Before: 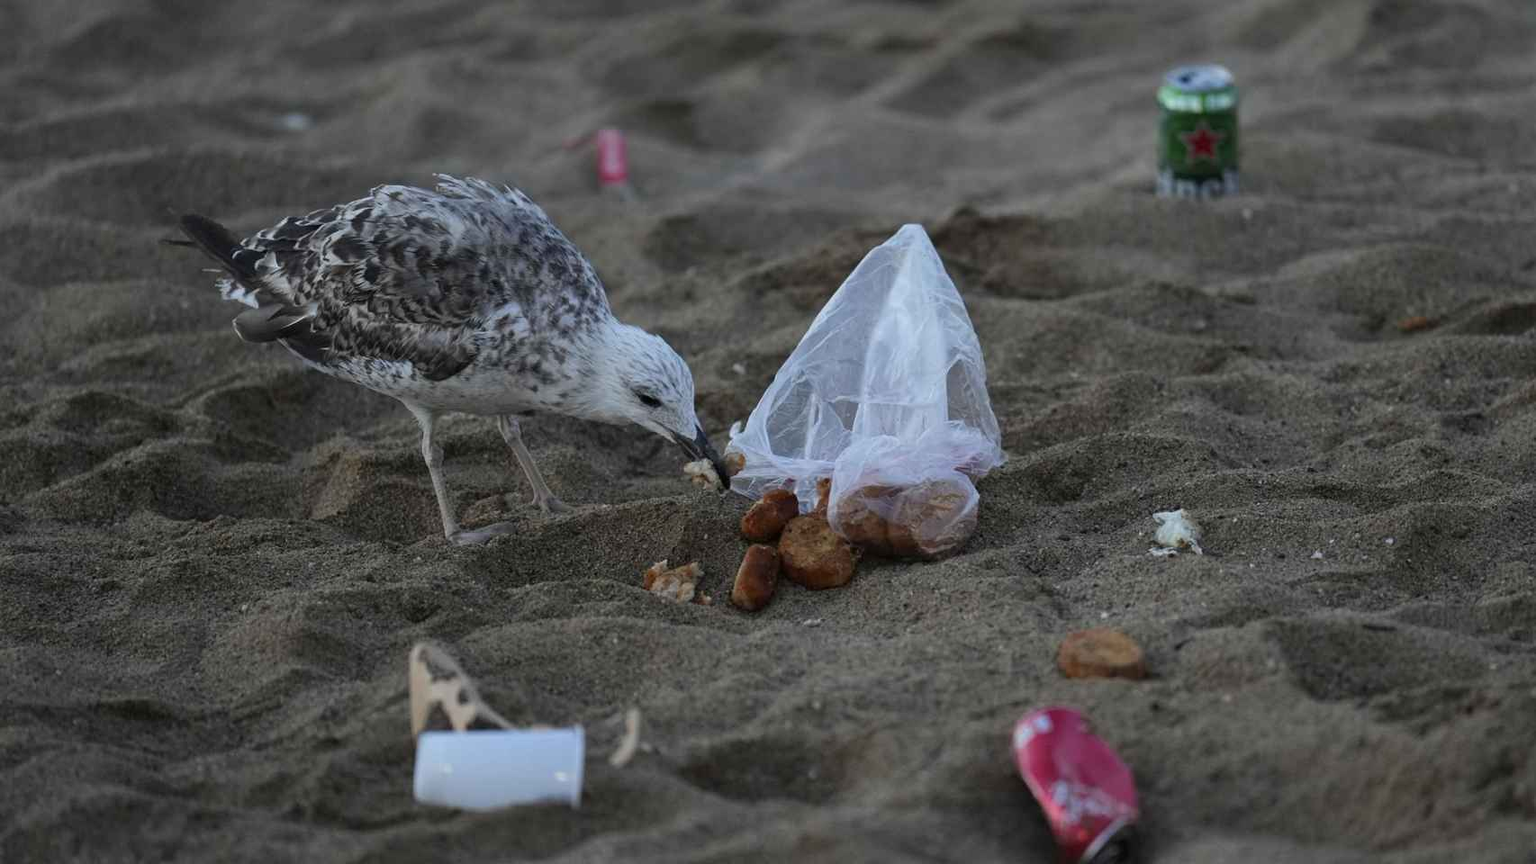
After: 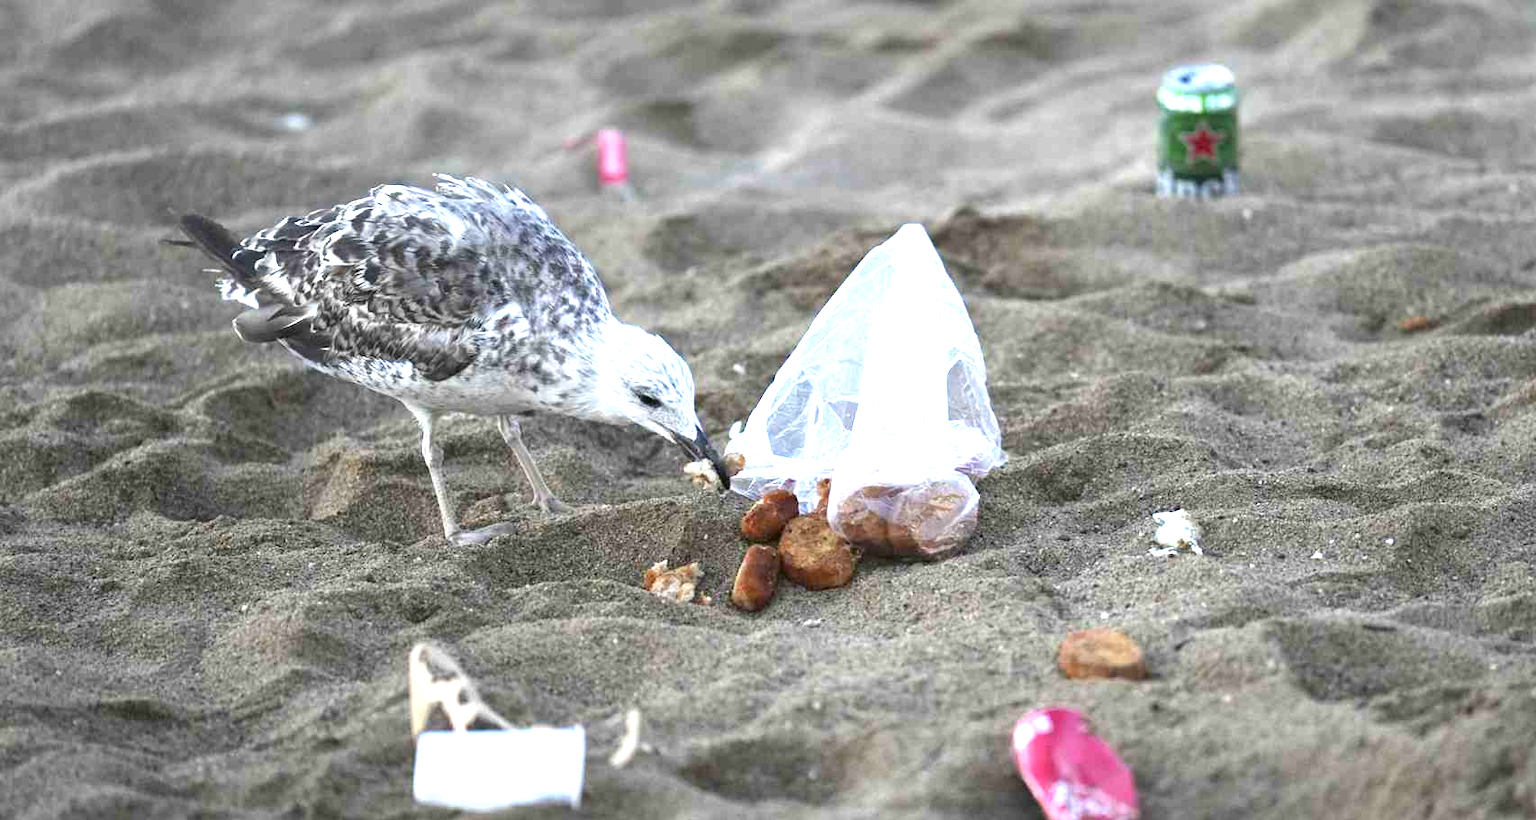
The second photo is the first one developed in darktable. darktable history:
crop and rotate: top 0%, bottom 5.097%
exposure: exposure 2.04 EV, compensate highlight preservation false
